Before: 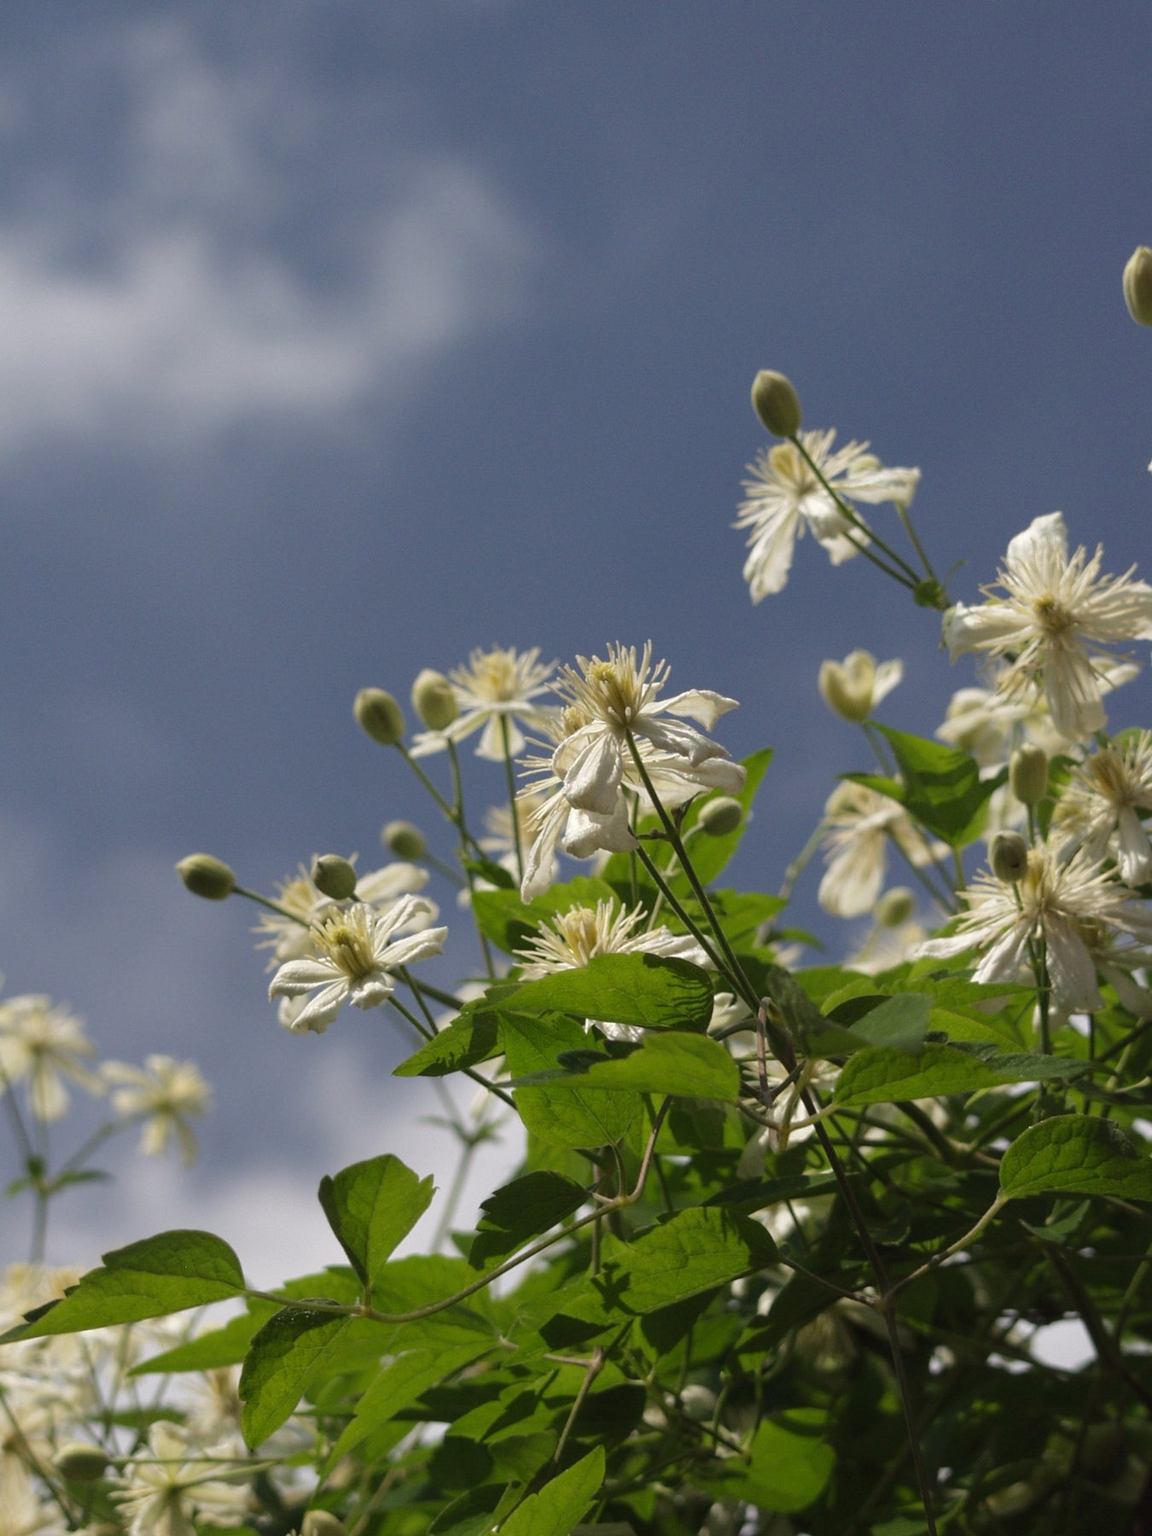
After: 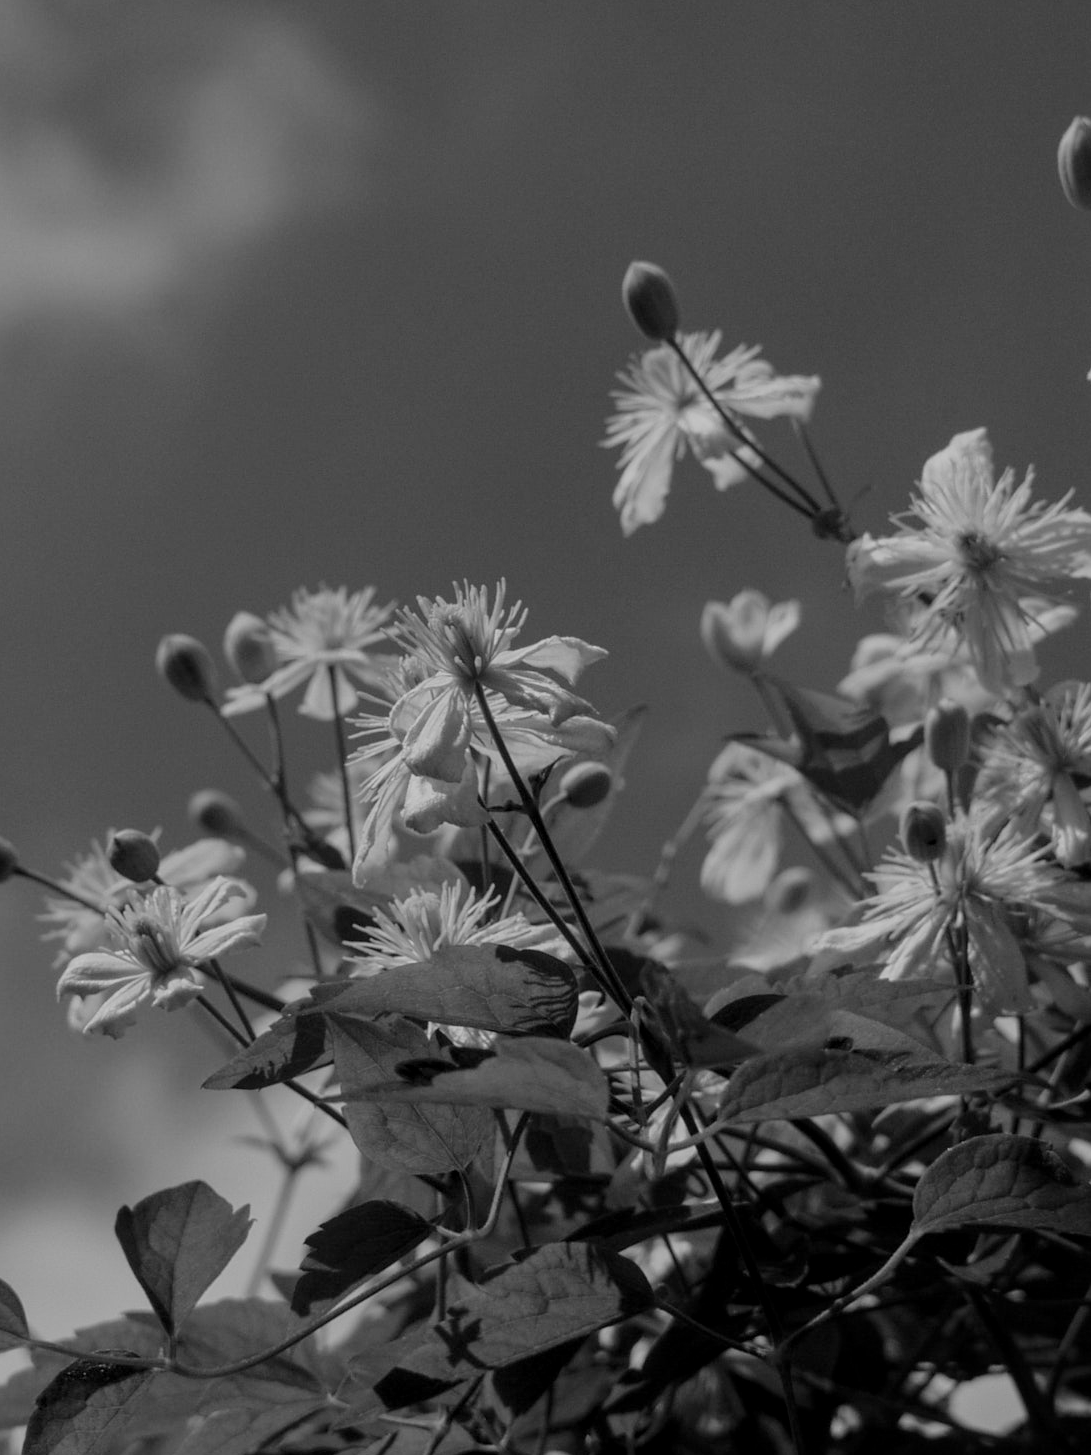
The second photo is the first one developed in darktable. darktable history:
color balance rgb: shadows lift › chroma 2%, shadows lift › hue 247.2°, power › chroma 0.3%, power › hue 25.2°, highlights gain › chroma 3%, highlights gain › hue 60°, global offset › luminance 0.75%, perceptual saturation grading › global saturation 20%, perceptual saturation grading › highlights -20%, perceptual saturation grading › shadows 30%, global vibrance 20%
local contrast: detail 130%
exposure: black level correction 0, exposure -0.766 EV, compensate highlight preservation false
filmic rgb: black relative exposure -7.15 EV, white relative exposure 5.36 EV, hardness 3.02, color science v6 (2022)
crop: left 19.159%, top 9.58%, bottom 9.58%
color correction: highlights a* 17.94, highlights b* 35.39, shadows a* 1.48, shadows b* 6.42, saturation 1.01
monochrome: on, module defaults
